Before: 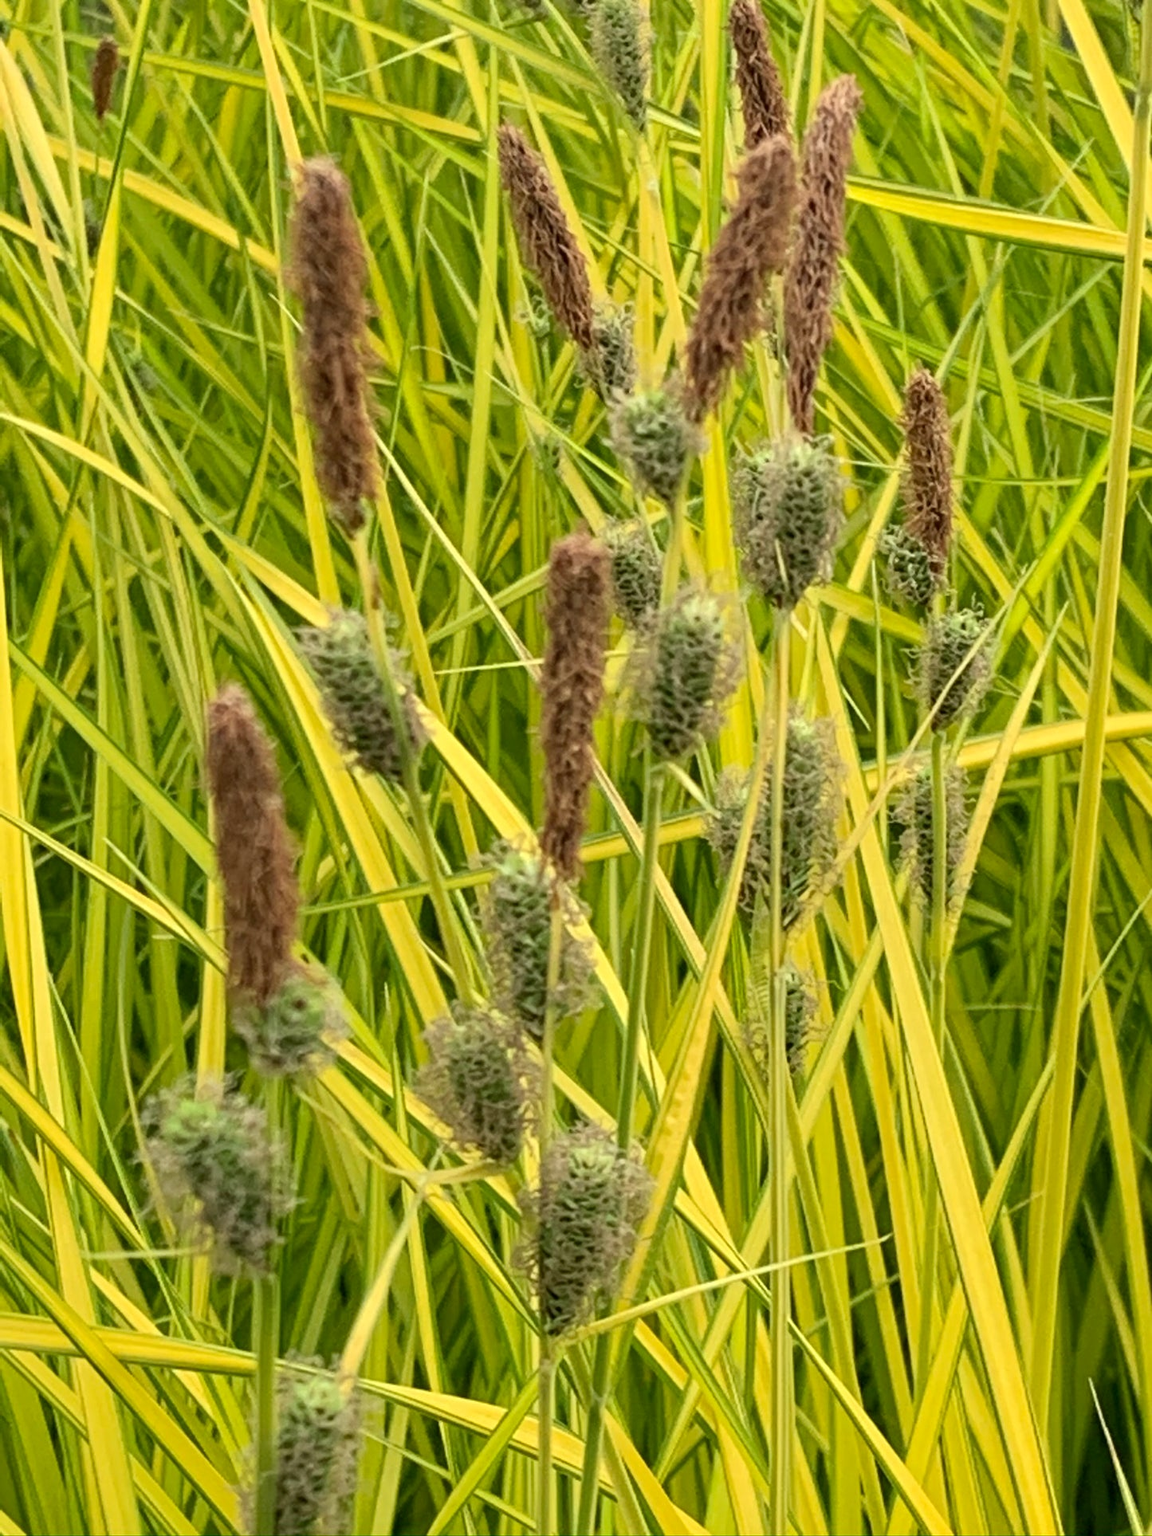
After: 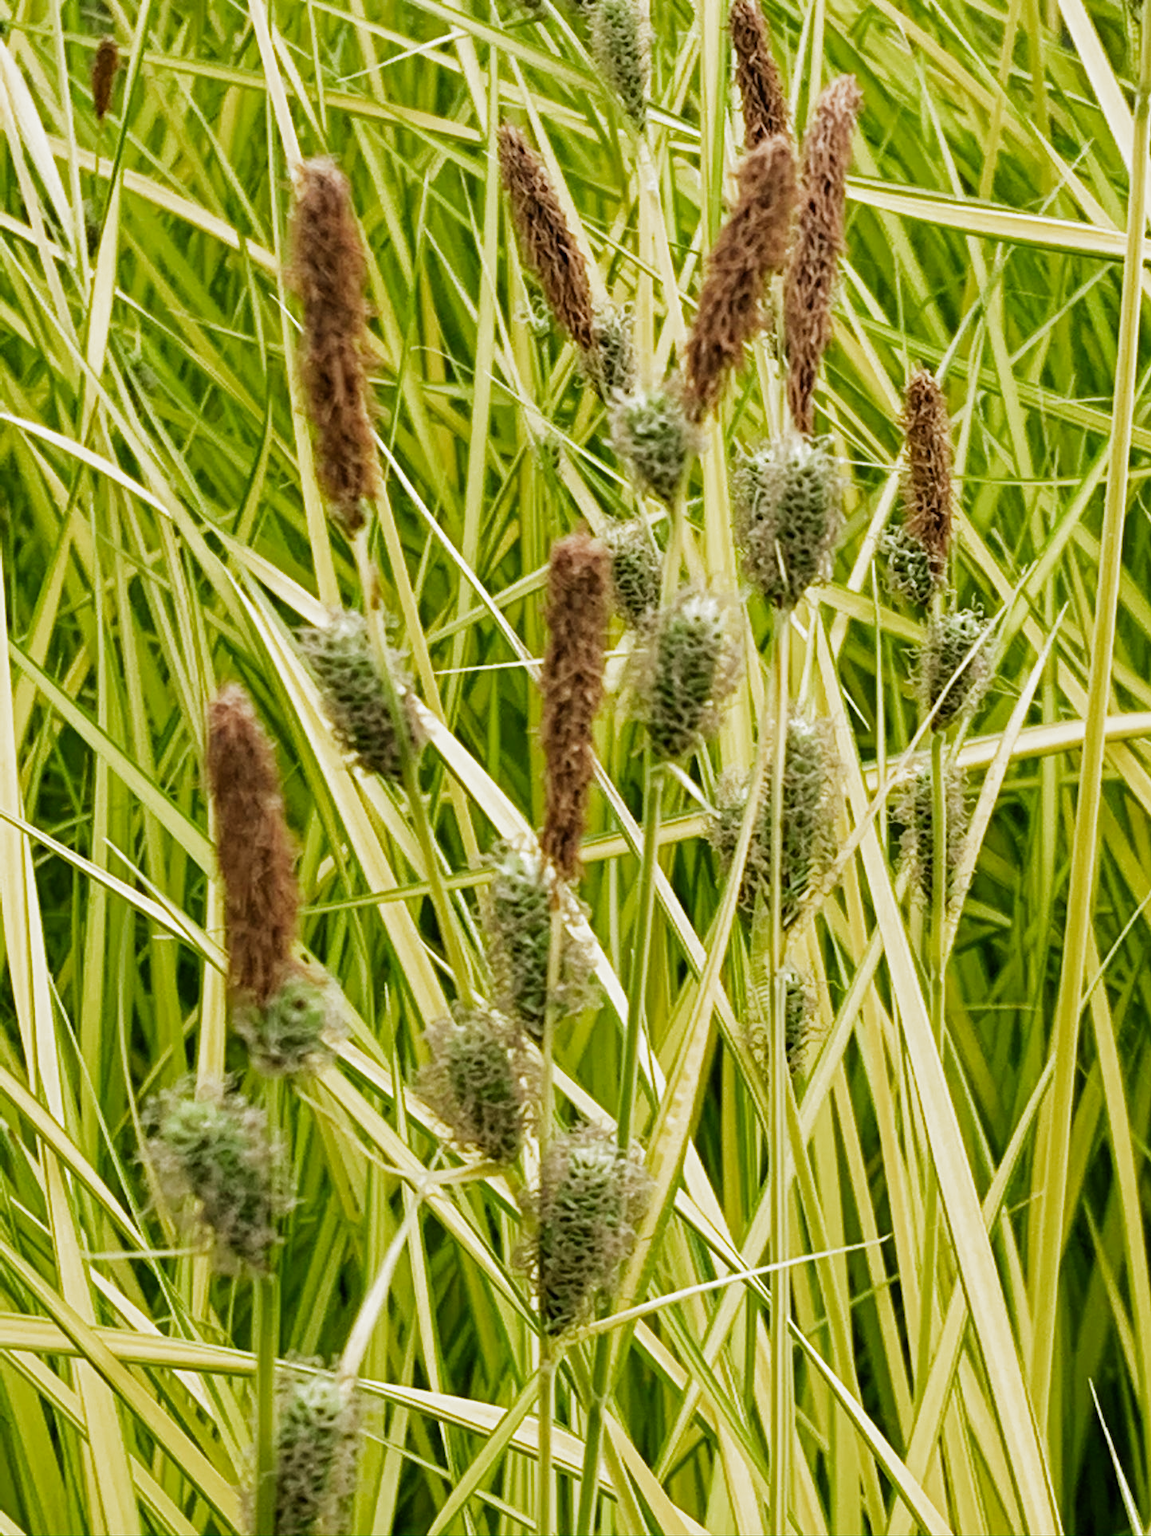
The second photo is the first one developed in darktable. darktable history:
filmic rgb: black relative exposure -7.98 EV, white relative exposure 2.47 EV, hardness 6.34, preserve chrominance no, color science v5 (2021), contrast in shadows safe, contrast in highlights safe
